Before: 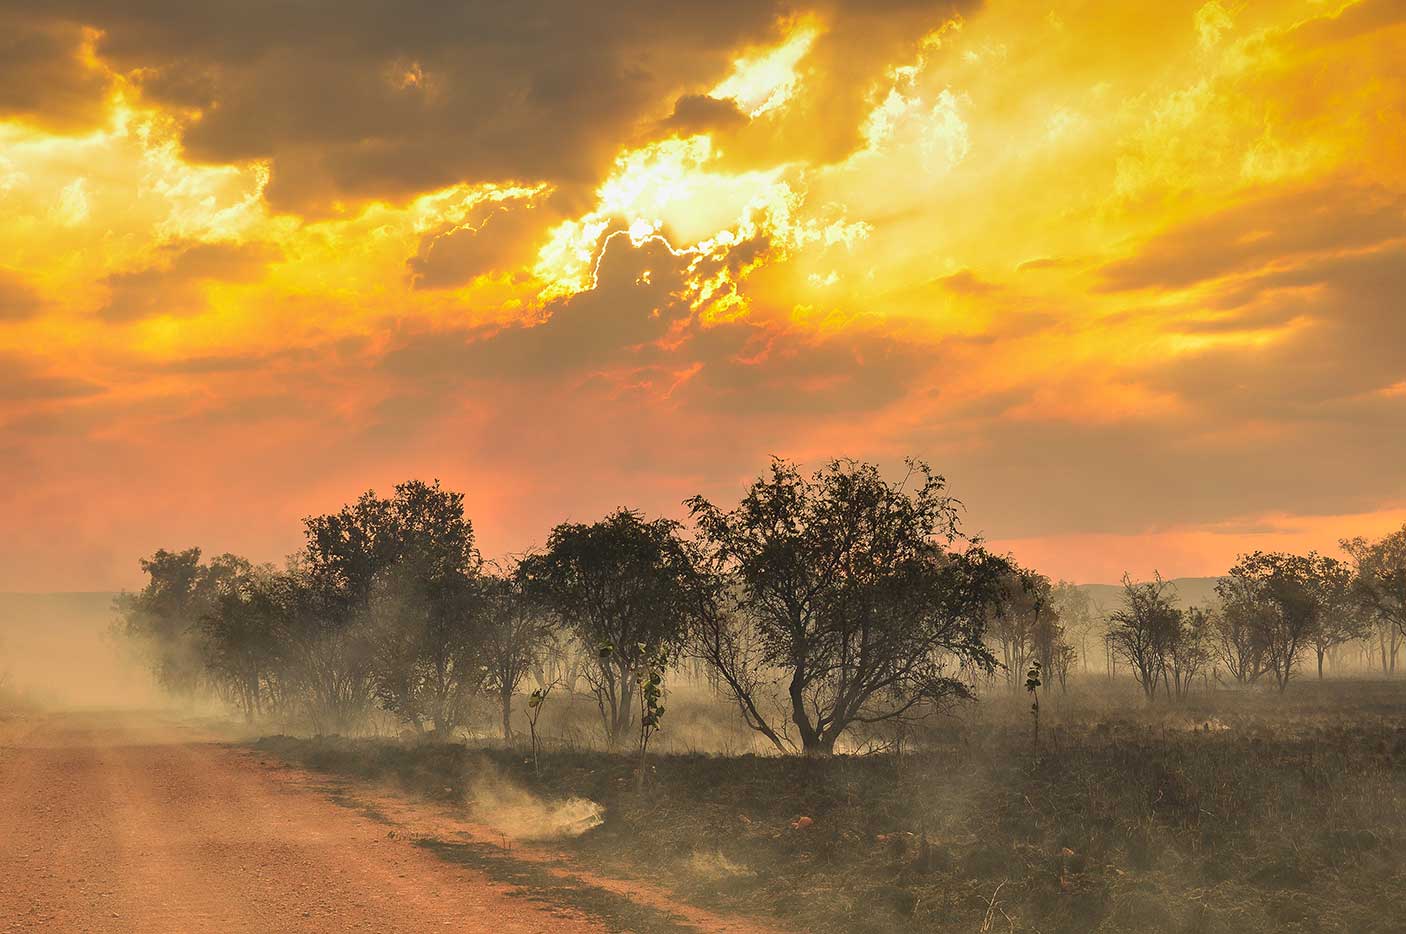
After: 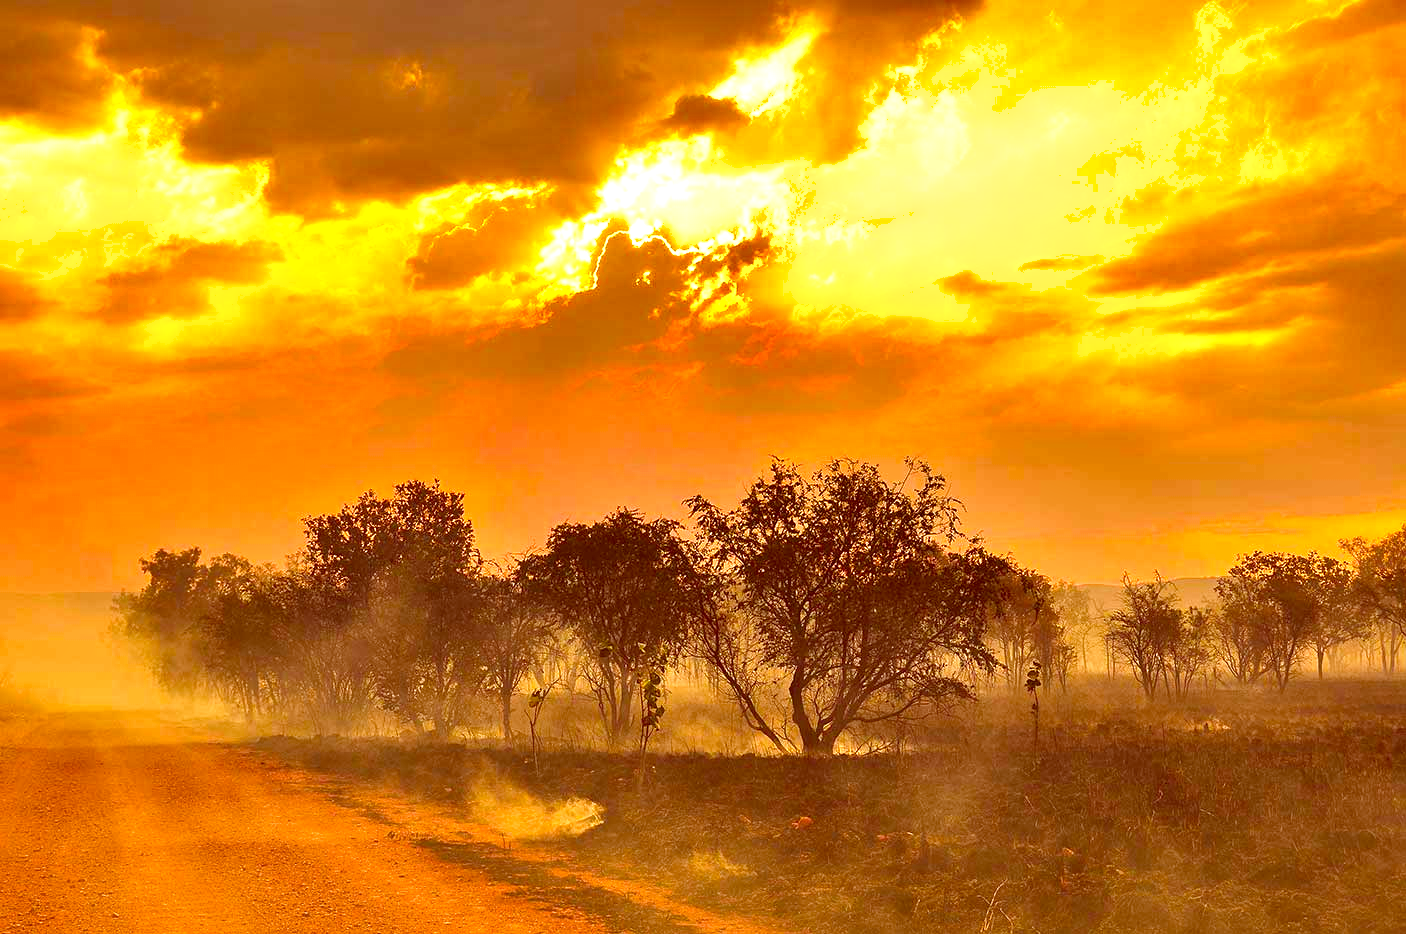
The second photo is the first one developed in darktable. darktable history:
shadows and highlights: soften with gaussian
color correction: highlights a* 9.03, highlights b* 8.71, shadows a* 40, shadows b* 40, saturation 0.8
color balance rgb: linear chroma grading › global chroma 20%, perceptual saturation grading › global saturation 25%, perceptual brilliance grading › global brilliance 20%, global vibrance 20%
